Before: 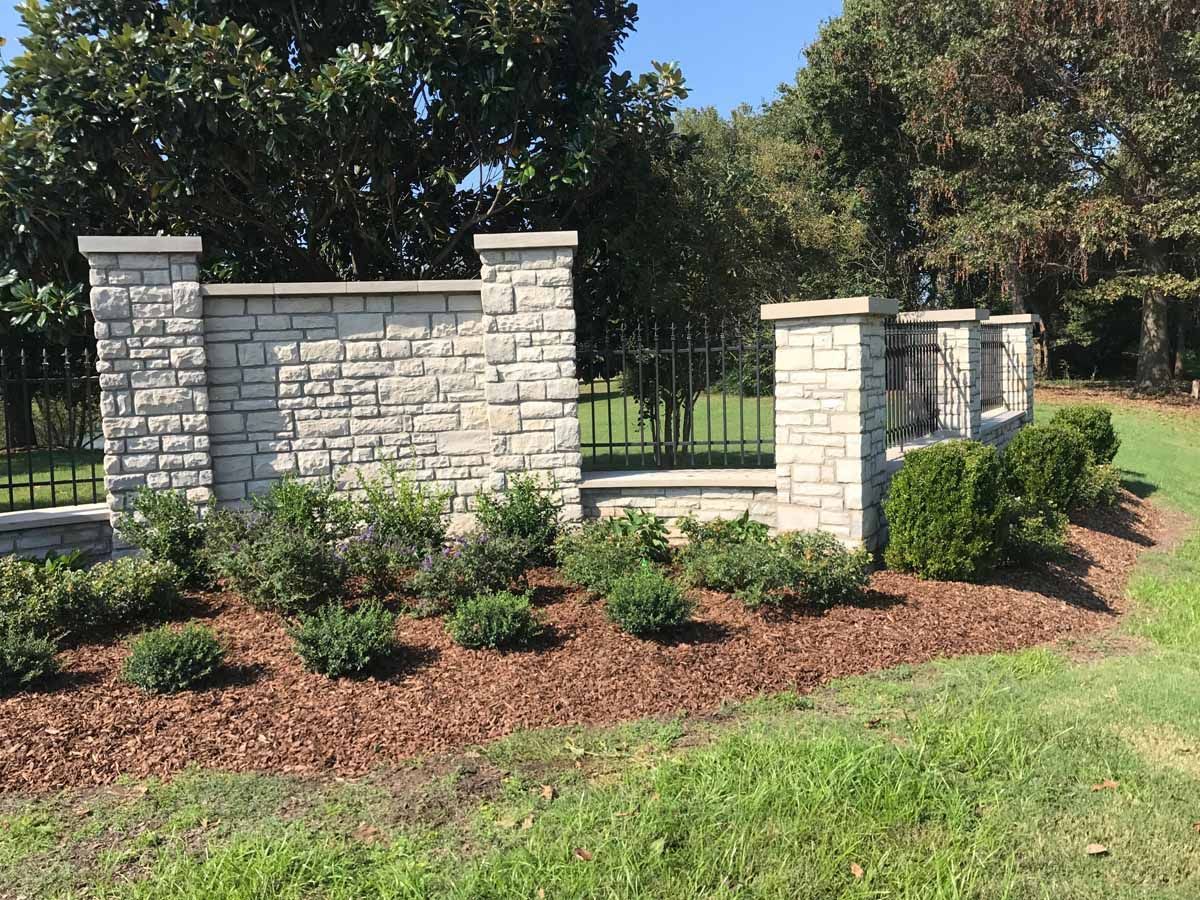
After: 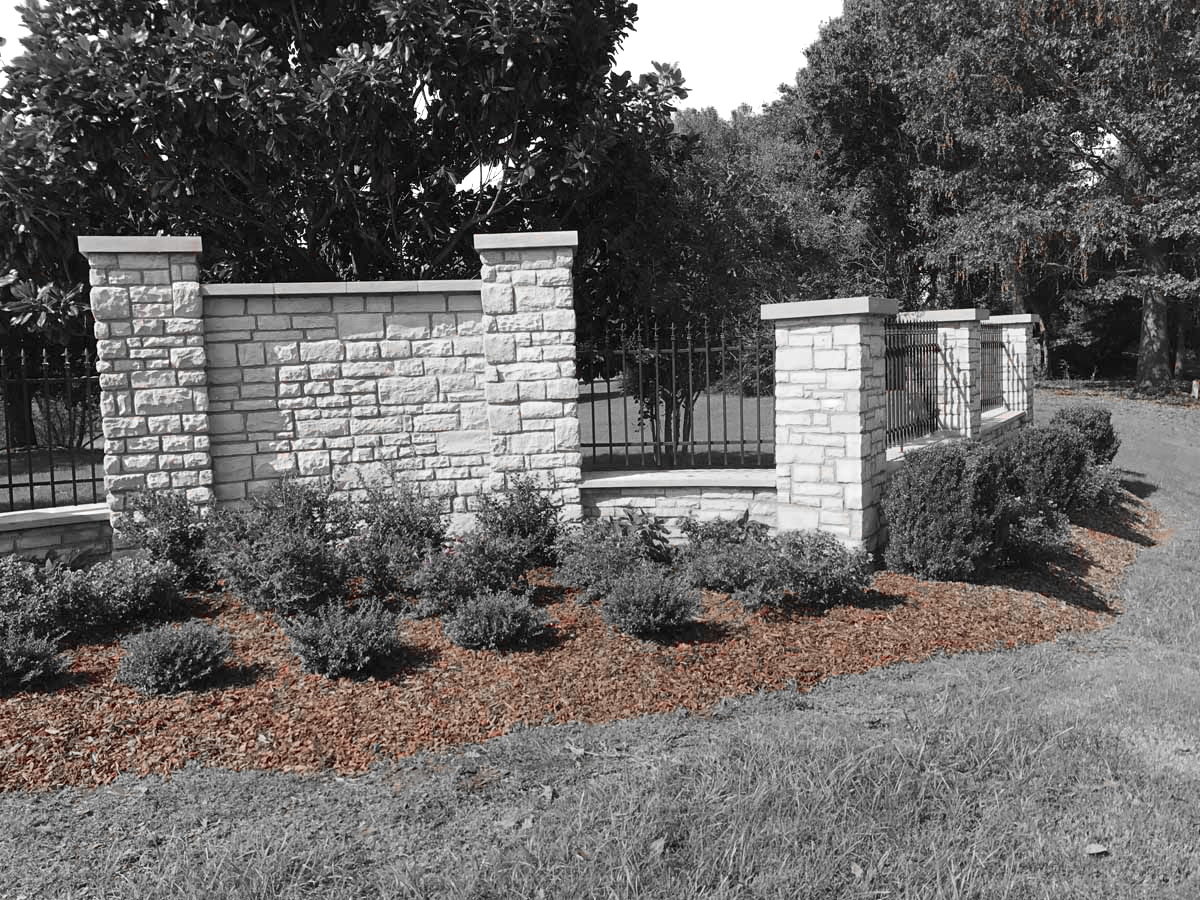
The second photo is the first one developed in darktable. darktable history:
color zones: curves: ch0 [(0, 0.352) (0.143, 0.407) (0.286, 0.386) (0.429, 0.431) (0.571, 0.829) (0.714, 0.853) (0.857, 0.833) (1, 0.352)]; ch1 [(0, 0.604) (0.072, 0.726) (0.096, 0.608) (0.205, 0.007) (0.571, -0.006) (0.839, -0.013) (0.857, -0.012) (1, 0.604)]
